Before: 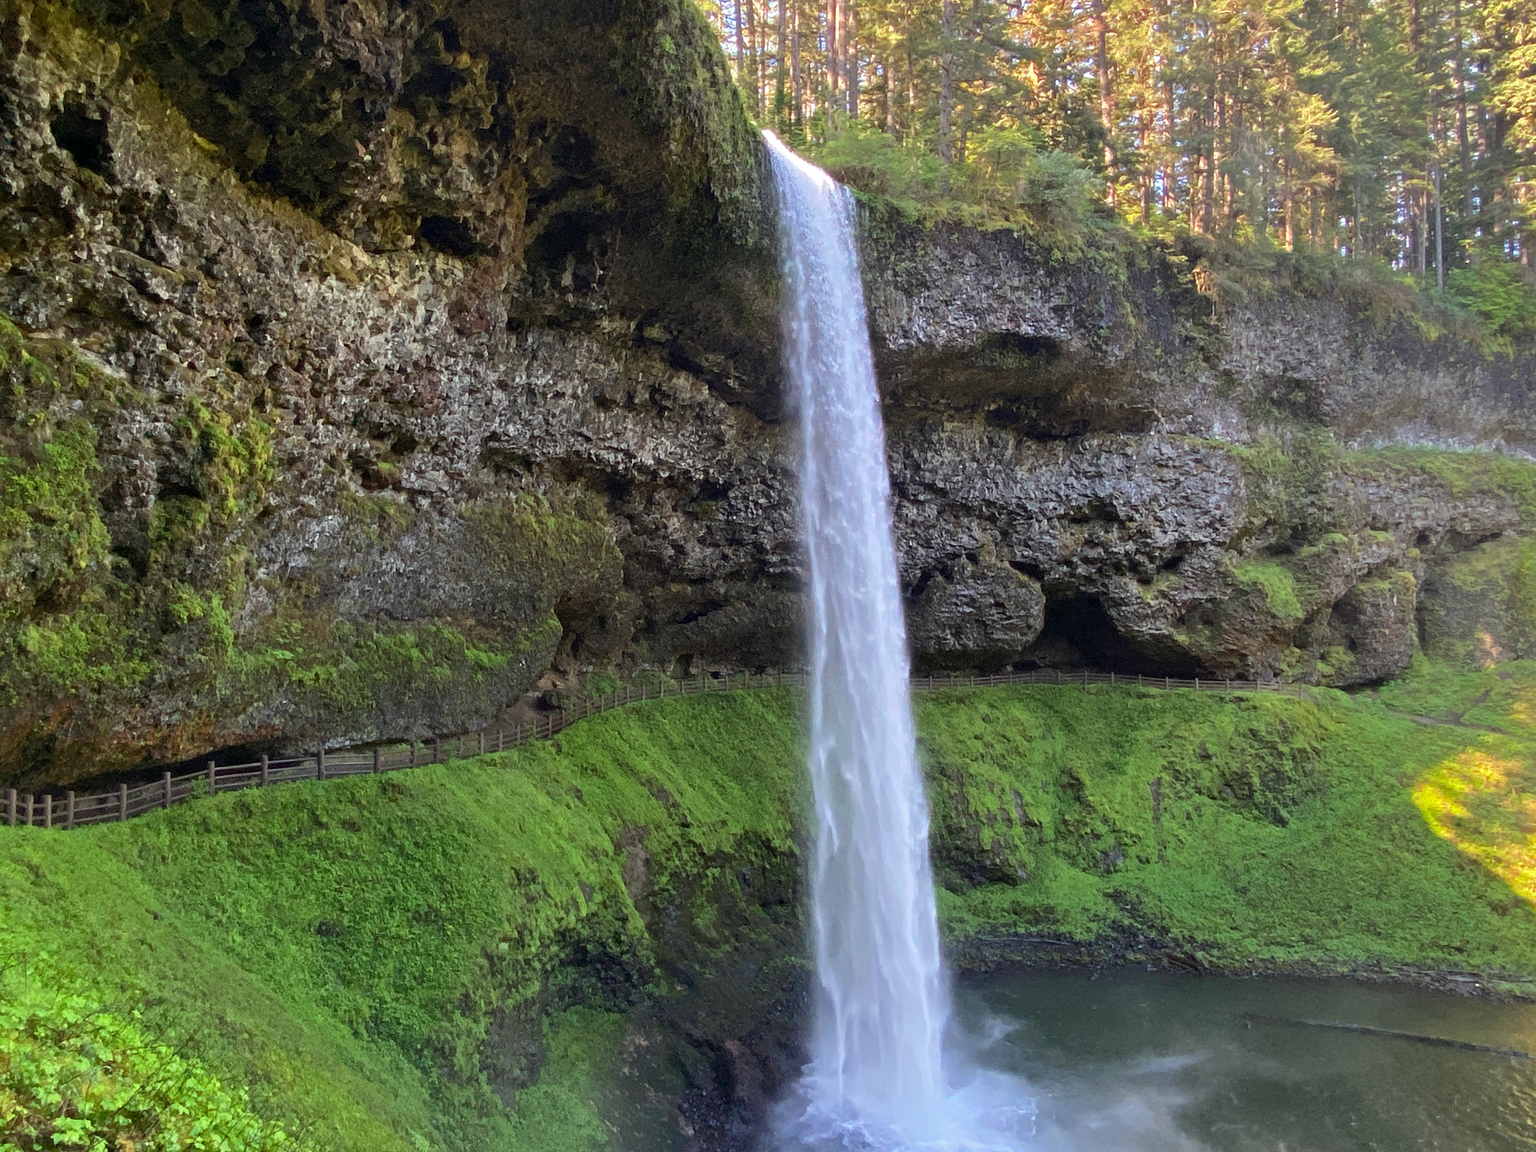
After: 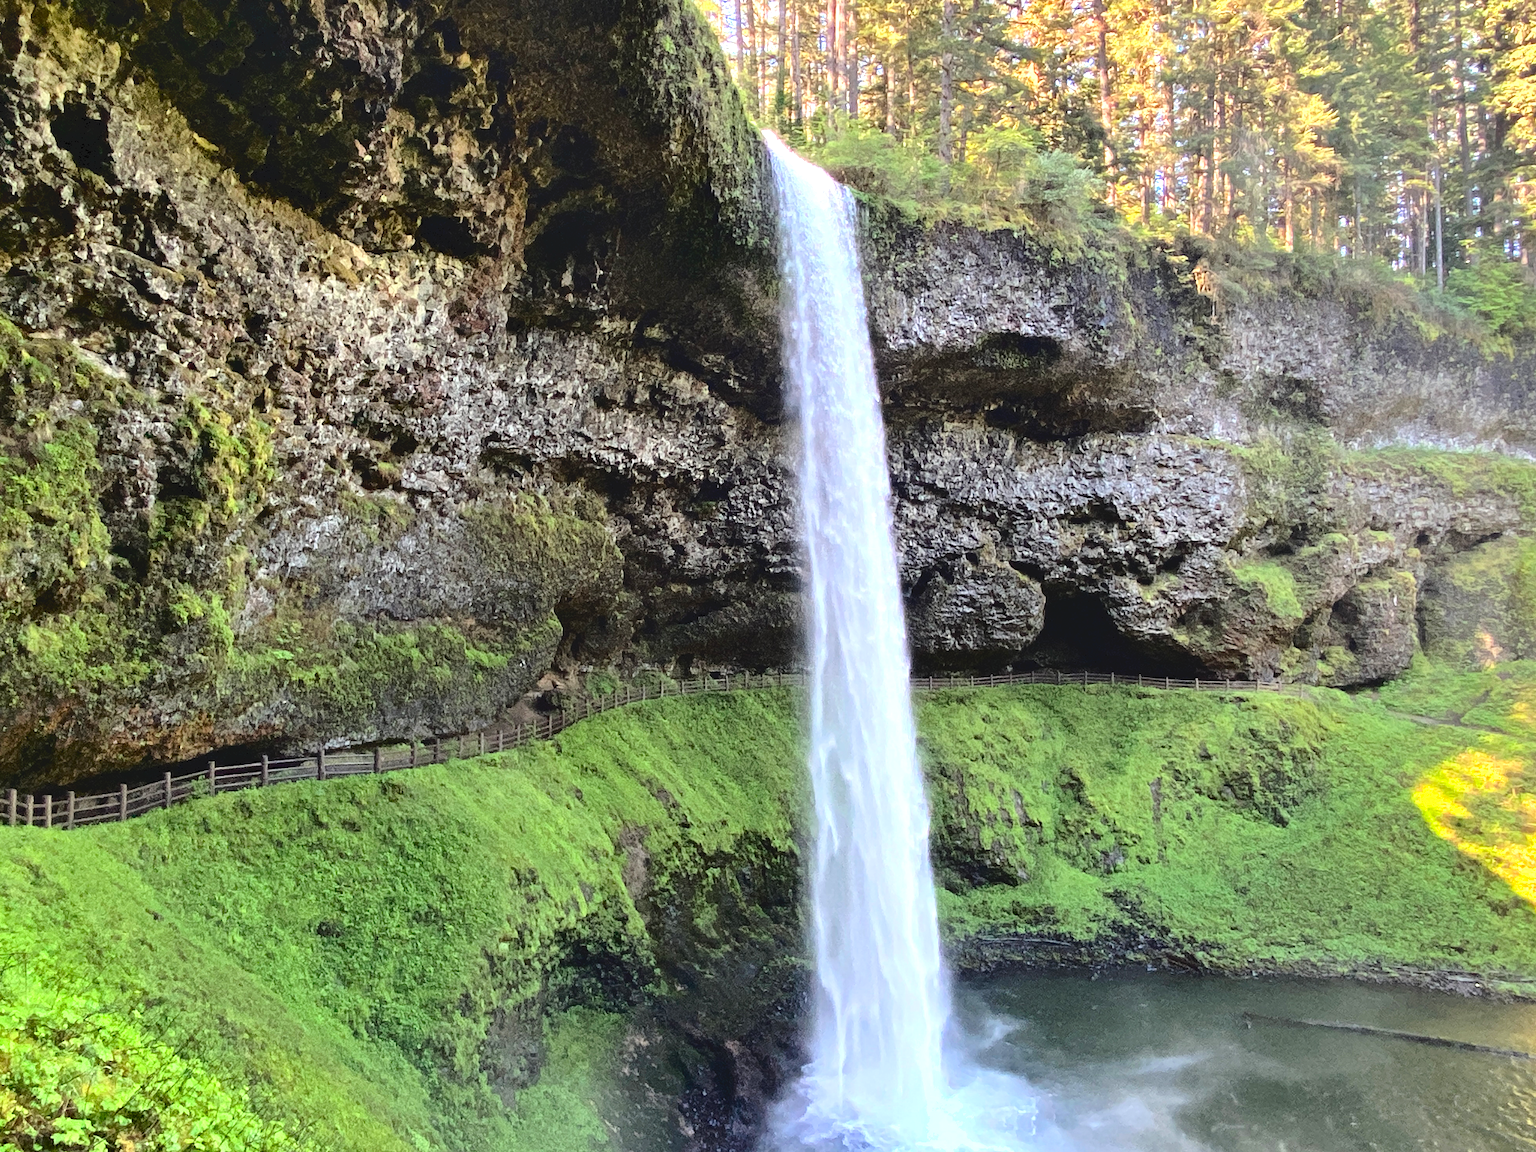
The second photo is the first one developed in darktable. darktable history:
tone equalizer: -8 EV -0.785 EV, -7 EV -0.72 EV, -6 EV -0.563 EV, -5 EV -0.377 EV, -3 EV 0.387 EV, -2 EV 0.6 EV, -1 EV 0.68 EV, +0 EV 0.778 EV
shadows and highlights: soften with gaussian
tone curve: curves: ch0 [(0, 0) (0.003, 0.072) (0.011, 0.073) (0.025, 0.072) (0.044, 0.076) (0.069, 0.089) (0.1, 0.103) (0.136, 0.123) (0.177, 0.158) (0.224, 0.21) (0.277, 0.275) (0.335, 0.372) (0.399, 0.463) (0.468, 0.556) (0.543, 0.633) (0.623, 0.712) (0.709, 0.795) (0.801, 0.869) (0.898, 0.942) (1, 1)], color space Lab, independent channels, preserve colors none
exposure: compensate highlight preservation false
